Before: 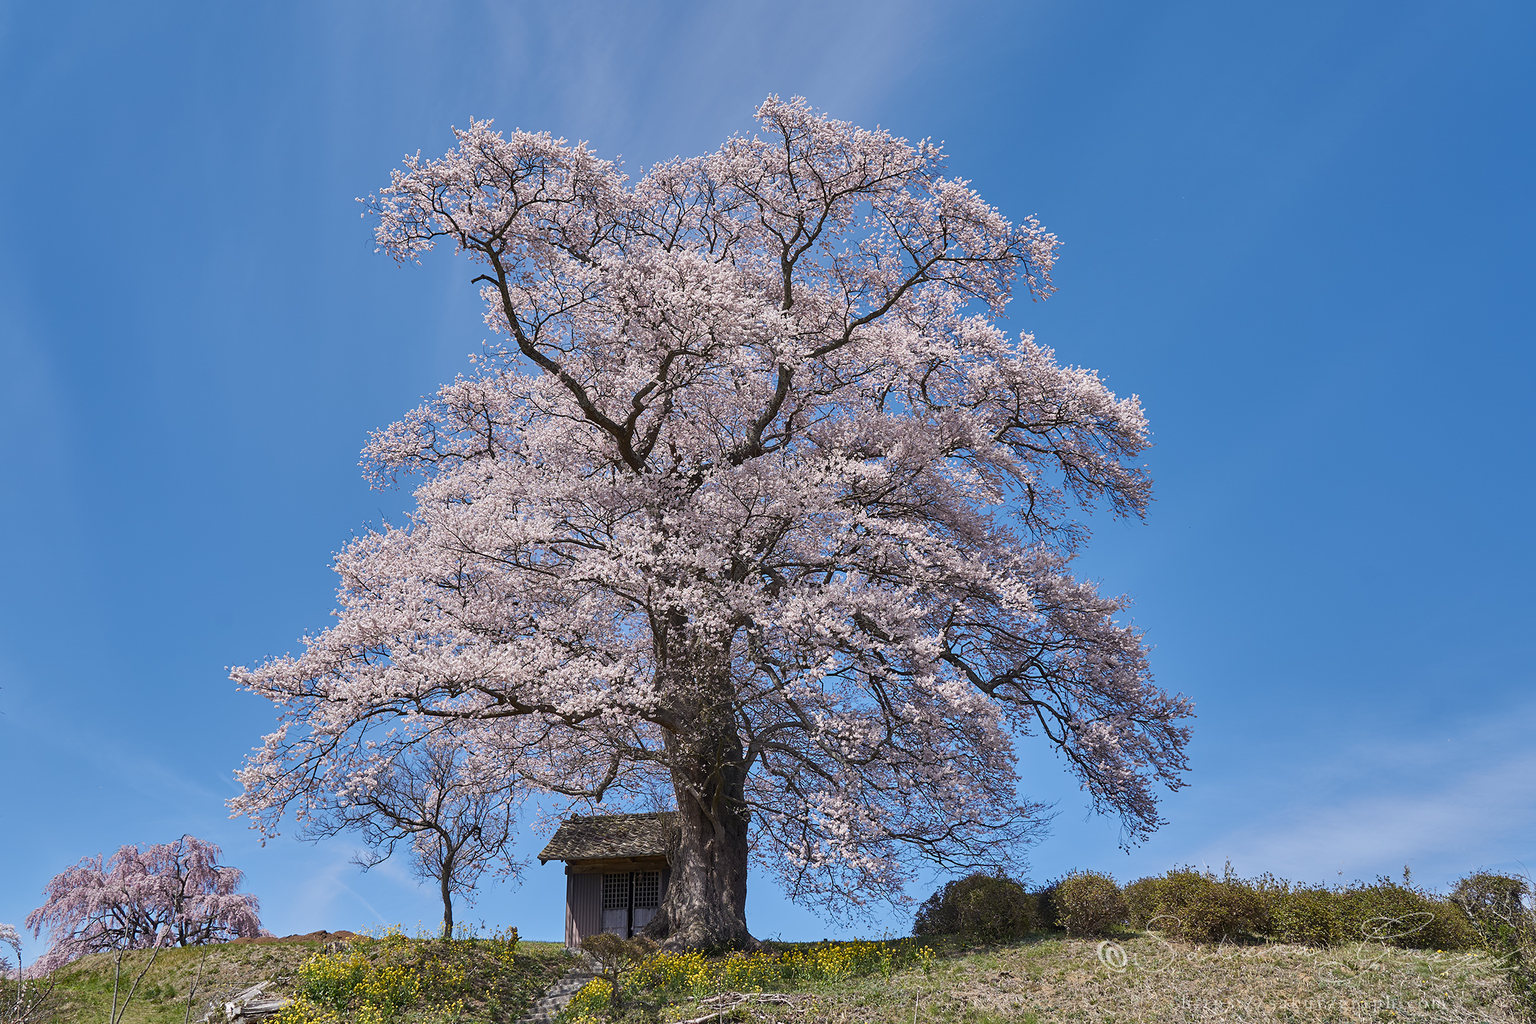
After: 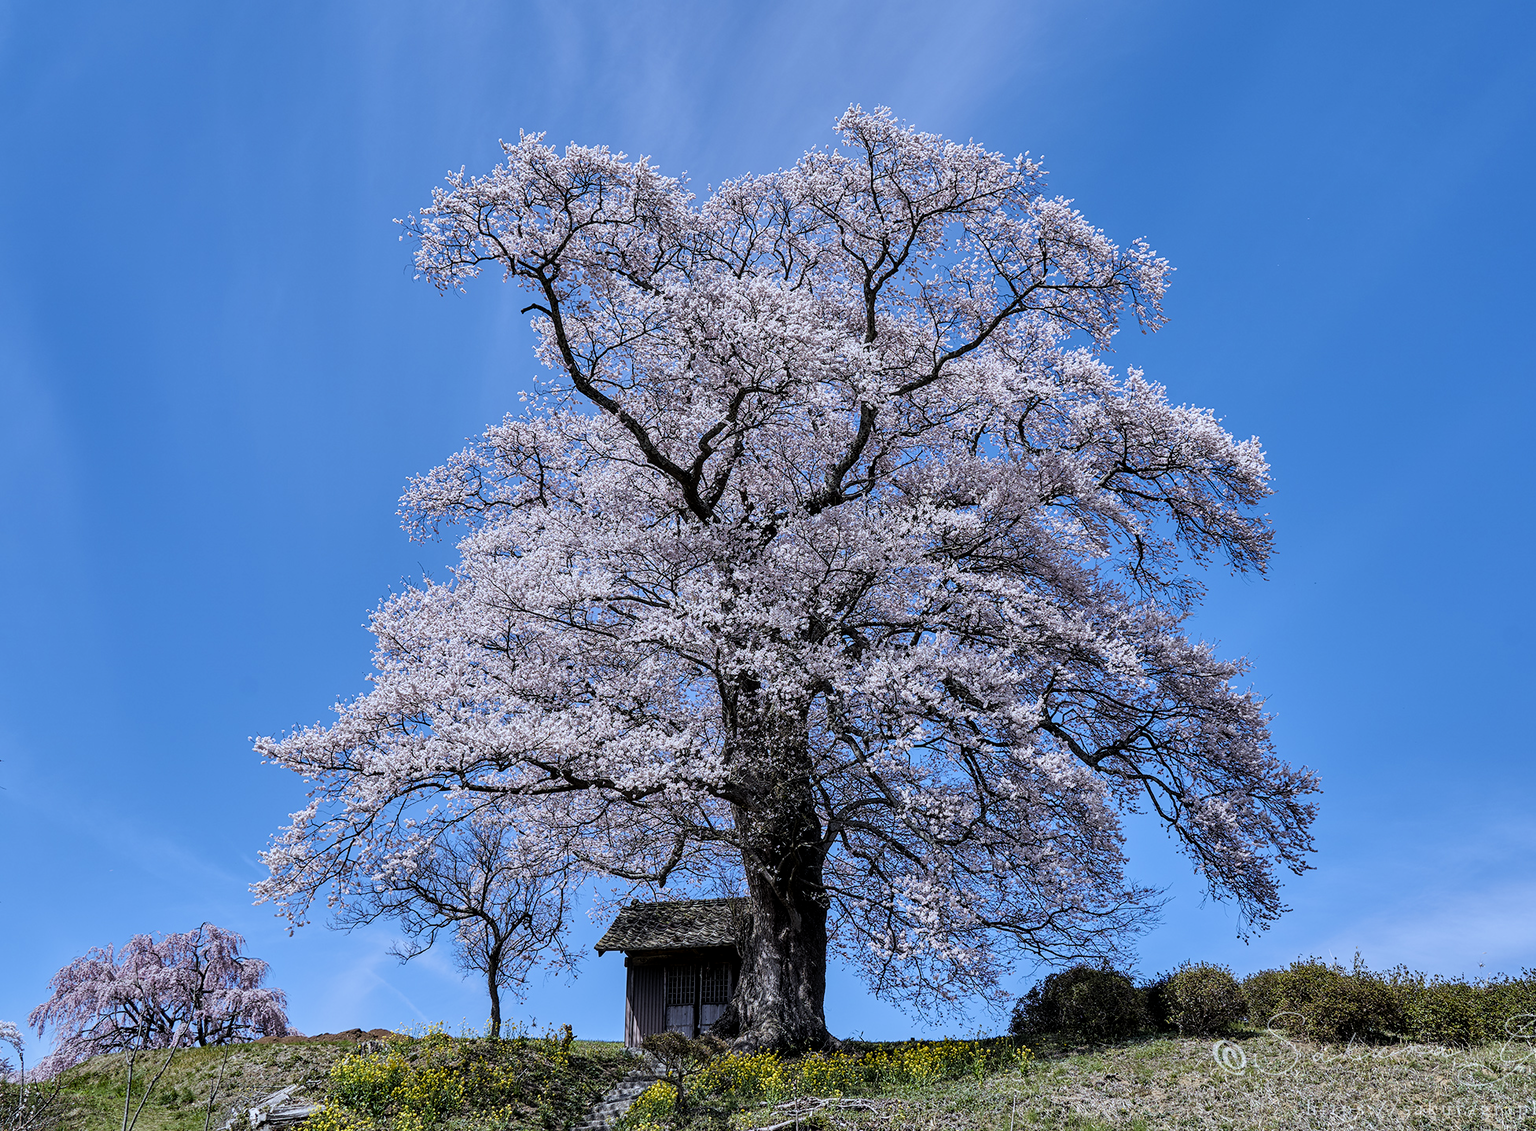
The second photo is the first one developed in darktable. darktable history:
crop: right 9.509%, bottom 0.031%
filmic rgb: black relative exposure -4.93 EV, white relative exposure 2.84 EV, hardness 3.72
local contrast: on, module defaults
white balance: red 0.924, blue 1.095
